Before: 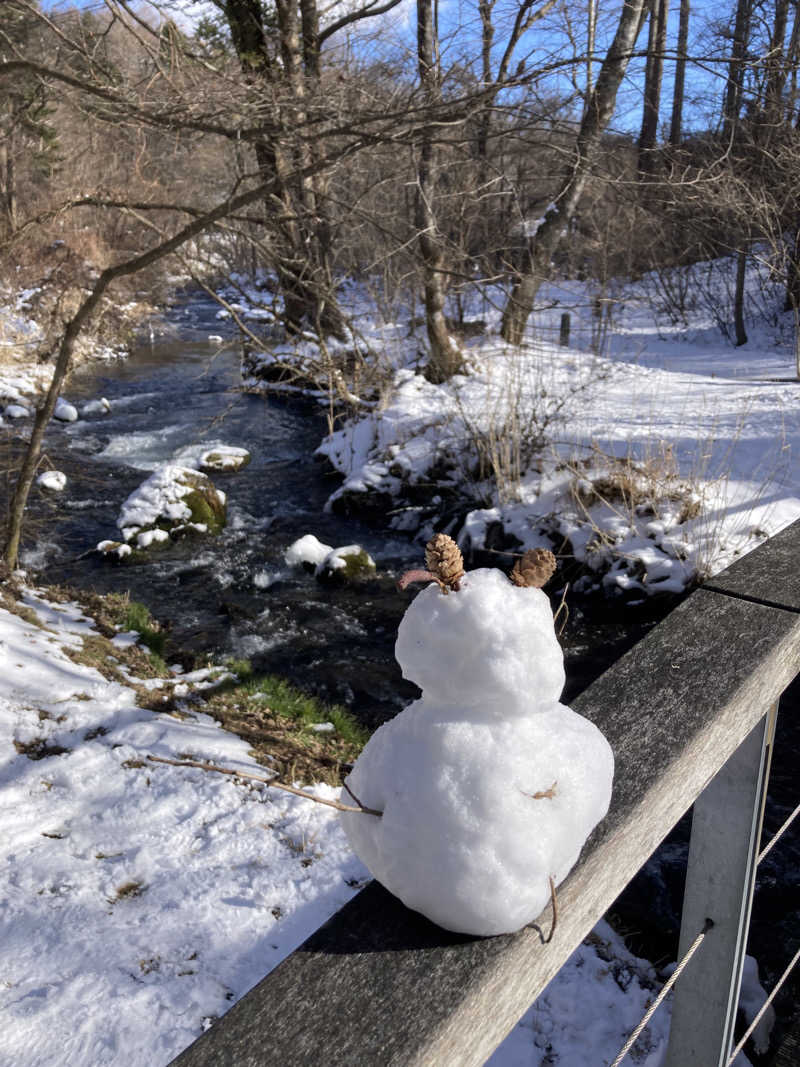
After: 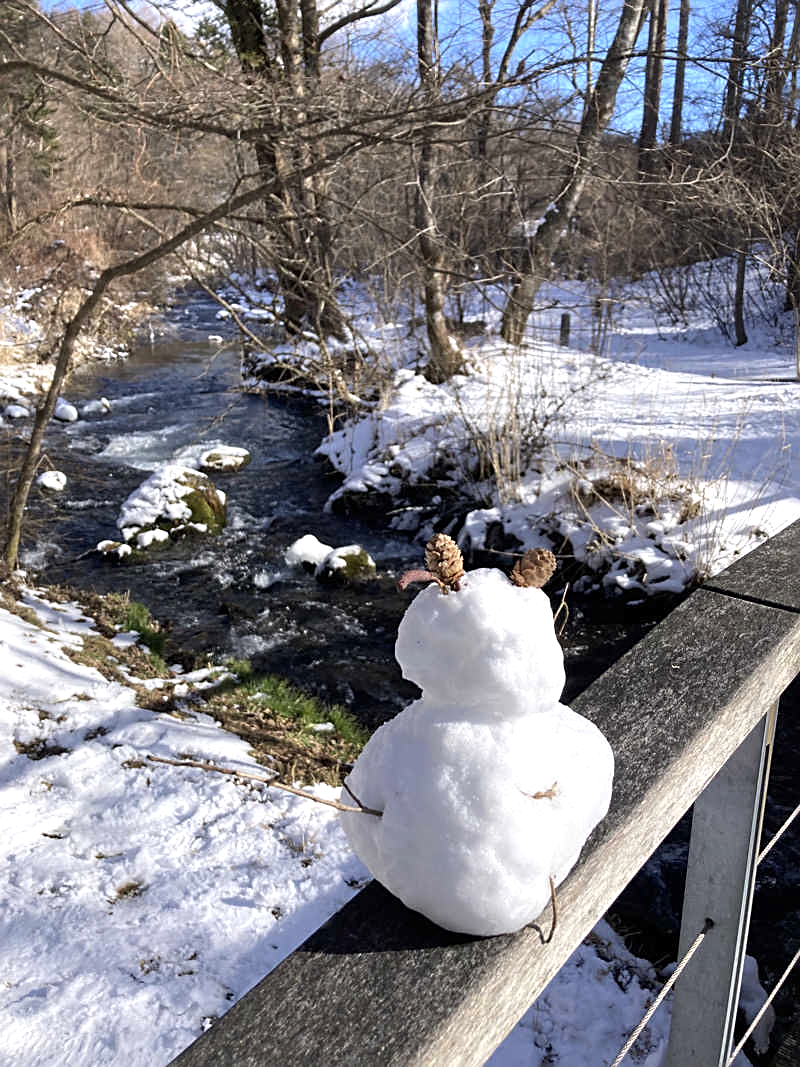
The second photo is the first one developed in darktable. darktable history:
exposure: exposure 0.422 EV, compensate highlight preservation false
sharpen: on, module defaults
